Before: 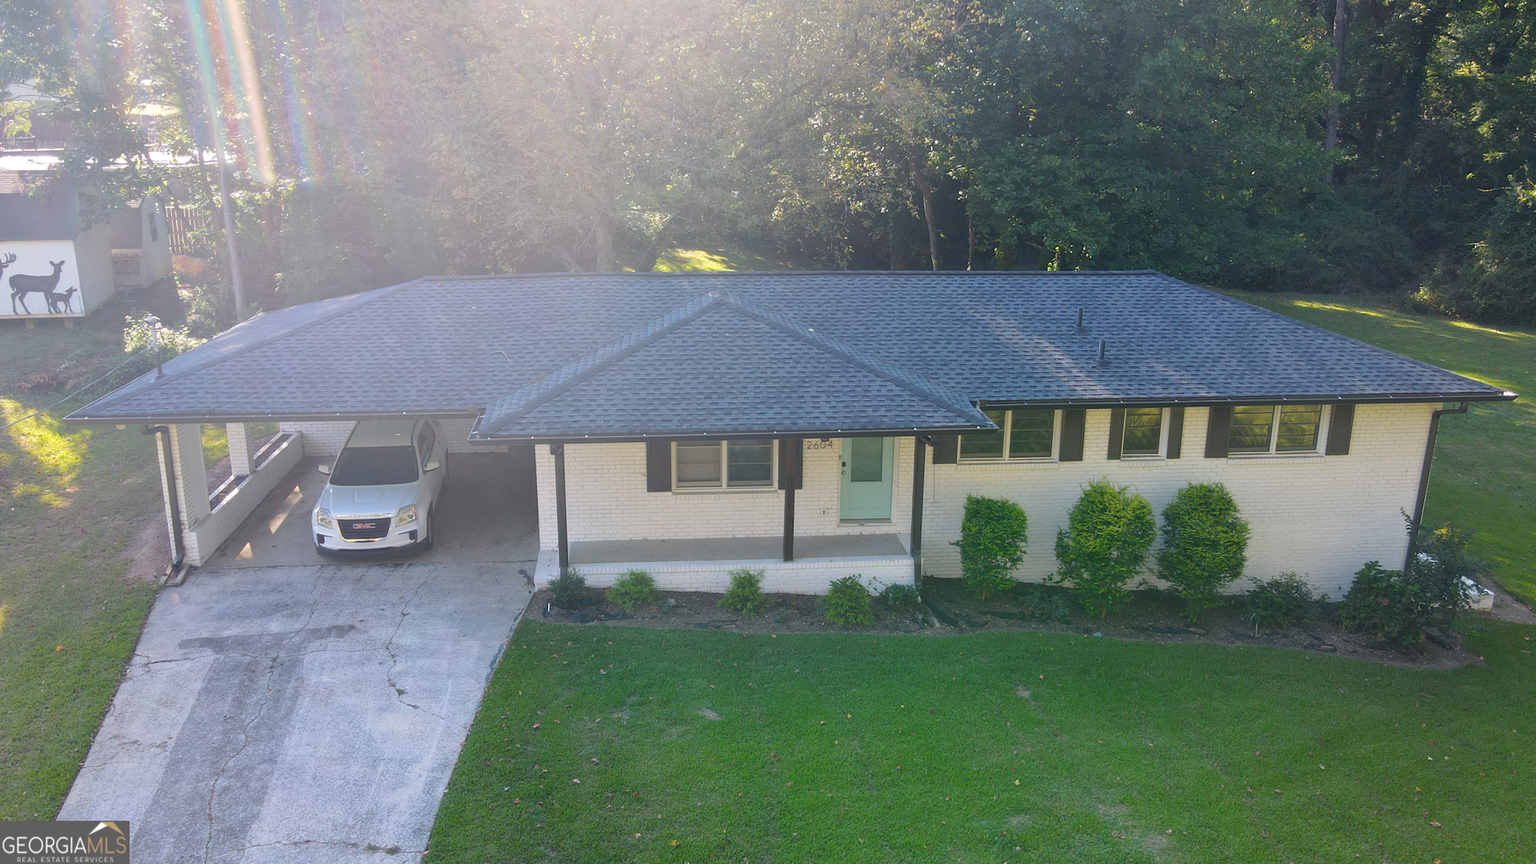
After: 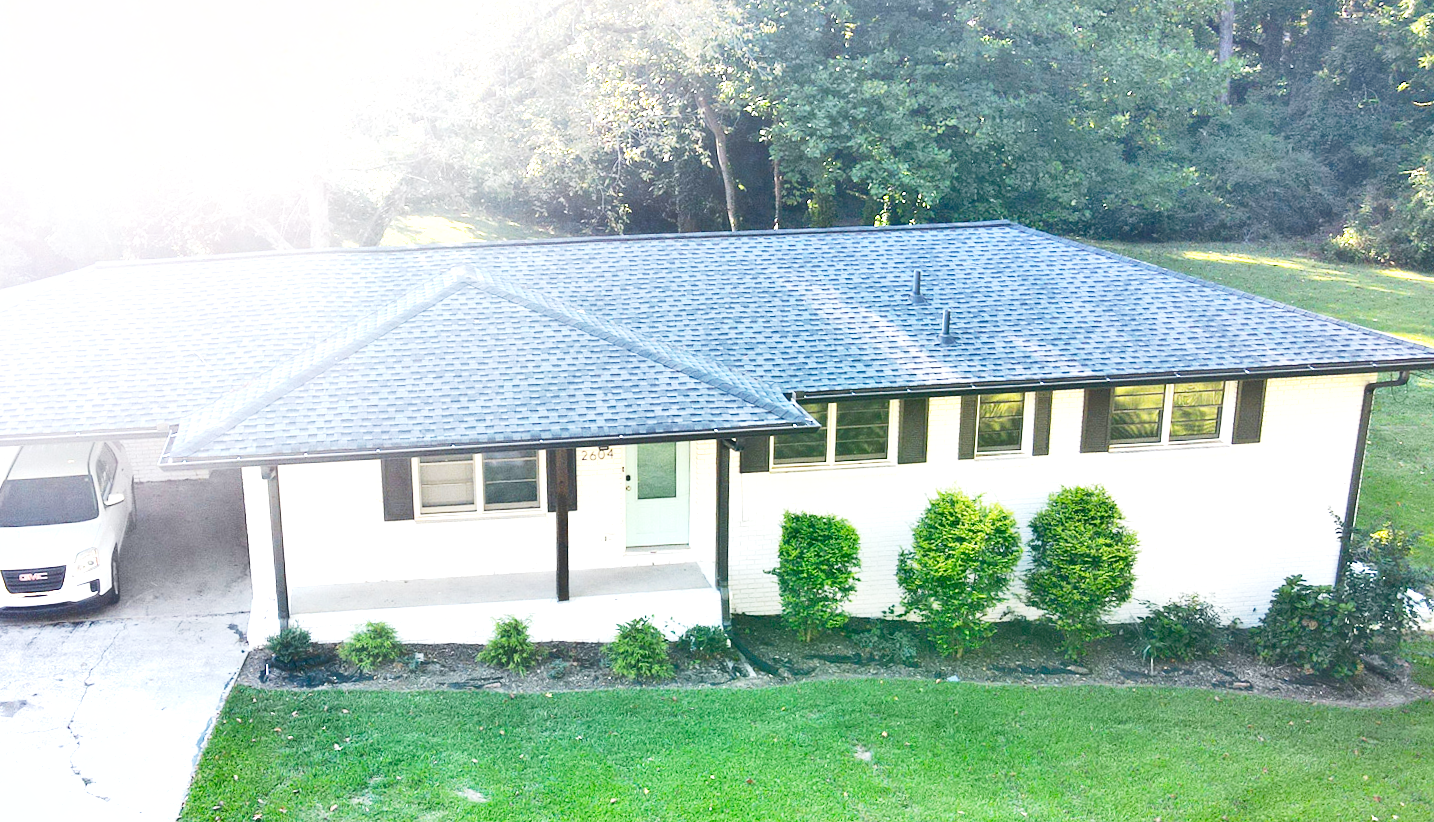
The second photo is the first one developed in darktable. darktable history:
exposure: black level correction 0, exposure 1.625 EV, compensate exposure bias true, compensate highlight preservation false
crop and rotate: left 20.74%, top 7.912%, right 0.375%, bottom 13.378%
local contrast: mode bilateral grid, contrast 20, coarseness 50, detail 120%, midtone range 0.2
contrast brightness saturation: contrast 0.1, brightness 0.02, saturation 0.02
base curve: curves: ch0 [(0, 0) (0.028, 0.03) (0.121, 0.232) (0.46, 0.748) (0.859, 0.968) (1, 1)], preserve colors none
shadows and highlights: shadows 75, highlights -60.85, soften with gaussian
rotate and perspective: rotation -2.12°, lens shift (vertical) 0.009, lens shift (horizontal) -0.008, automatic cropping original format, crop left 0.036, crop right 0.964, crop top 0.05, crop bottom 0.959
